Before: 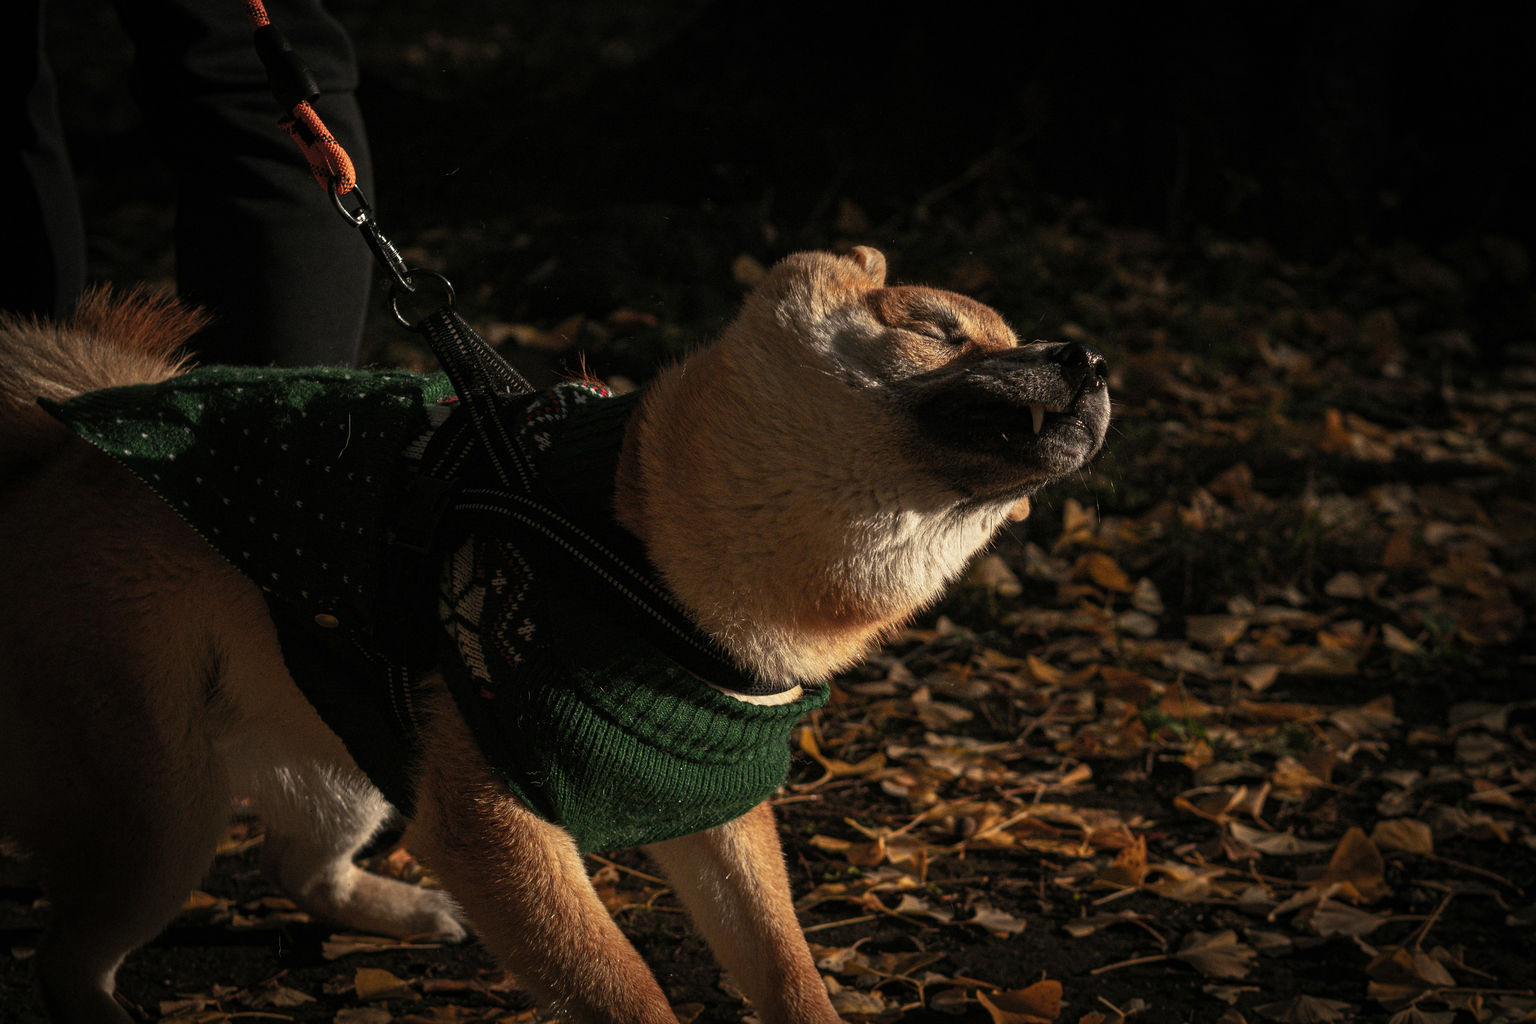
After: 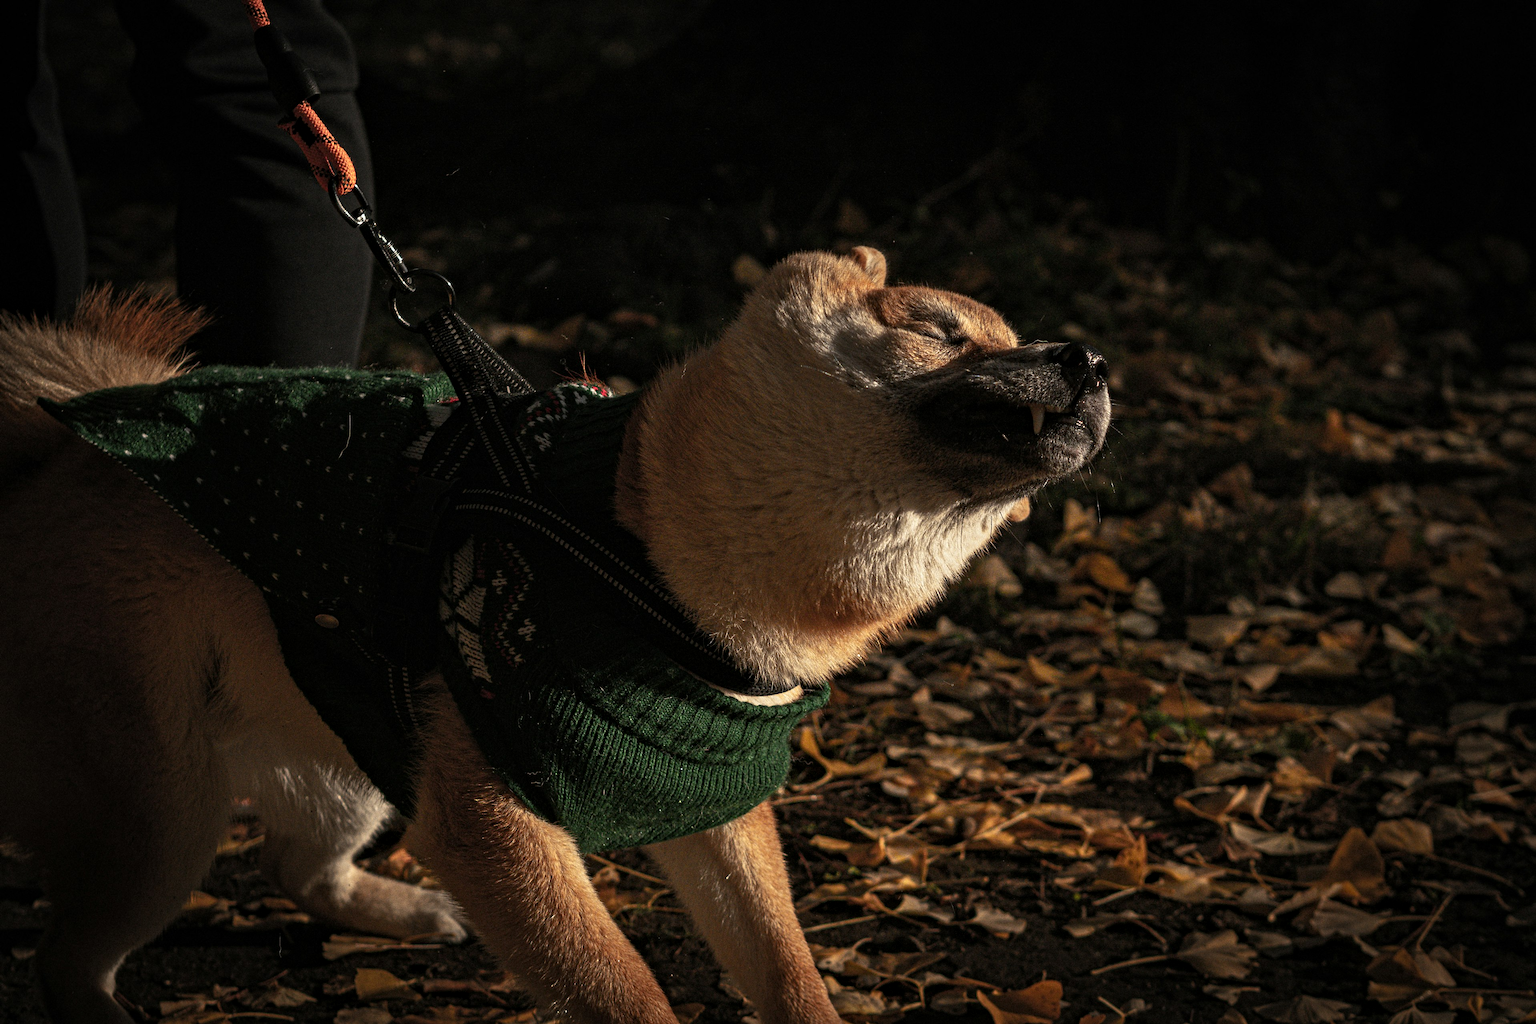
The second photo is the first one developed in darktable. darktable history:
color zones: process mode strong
contrast equalizer: octaves 7, y [[0.5, 0.542, 0.583, 0.625, 0.667, 0.708], [0.5 ×6], [0.5 ×6], [0 ×6], [0 ×6]], mix 0.289
